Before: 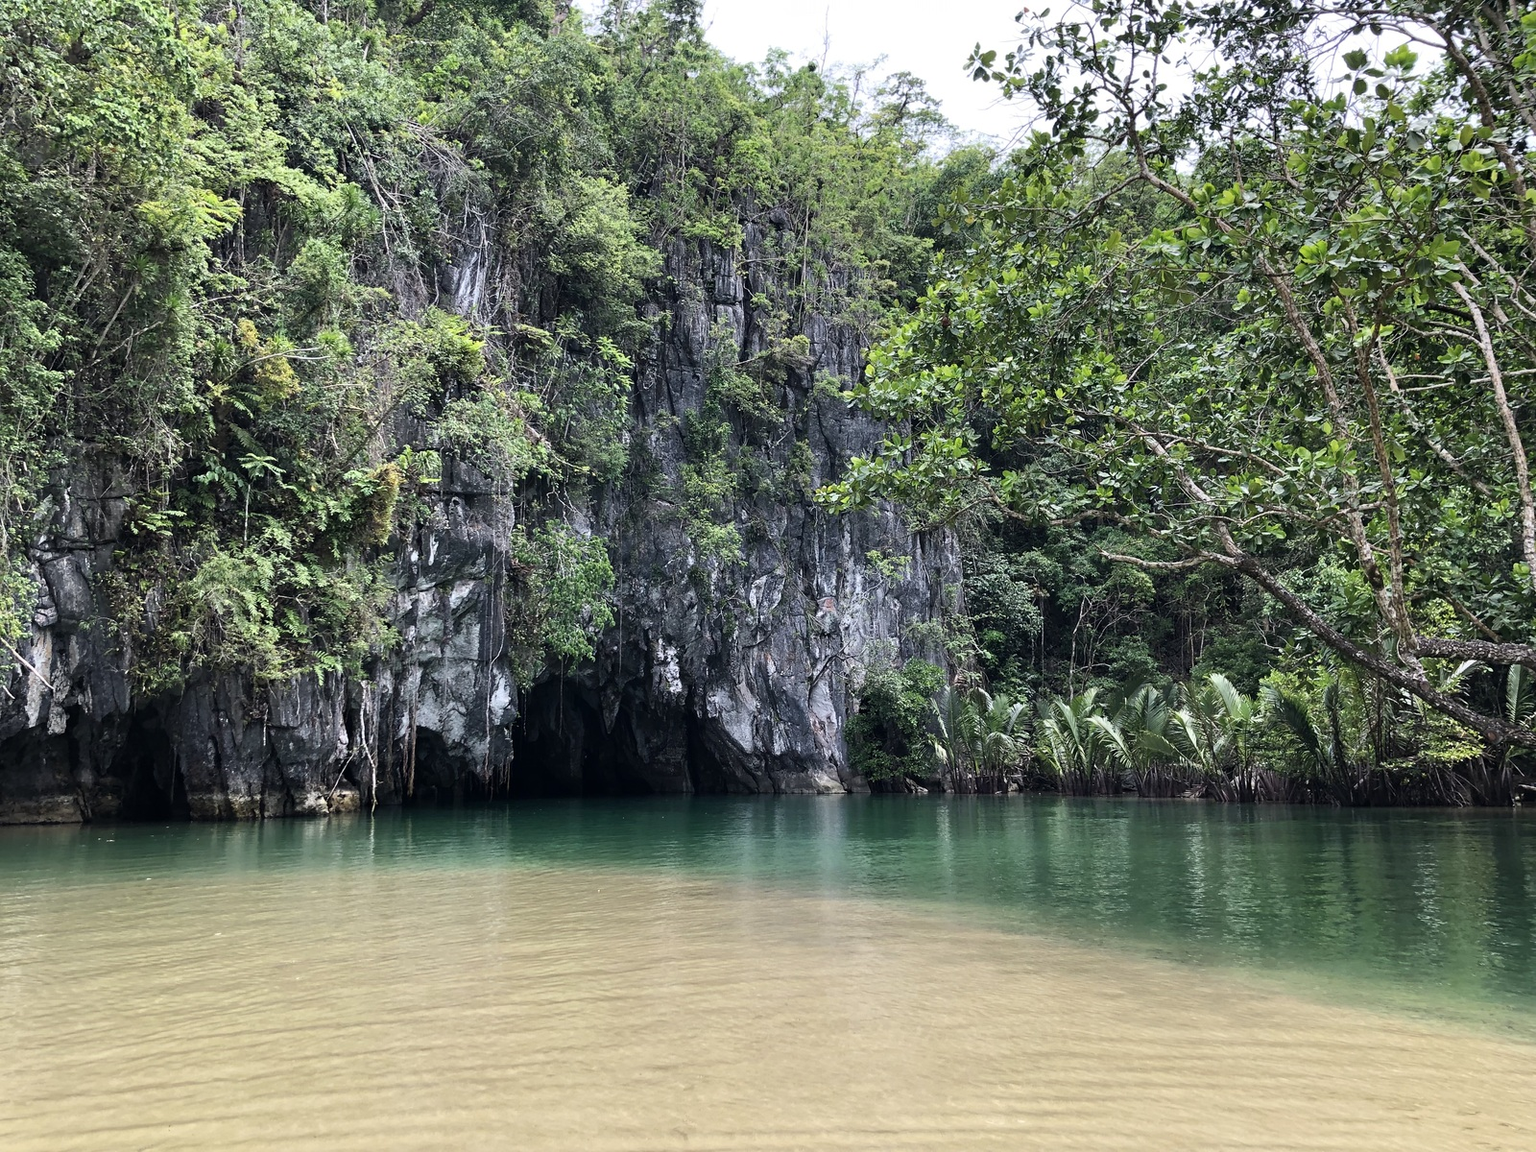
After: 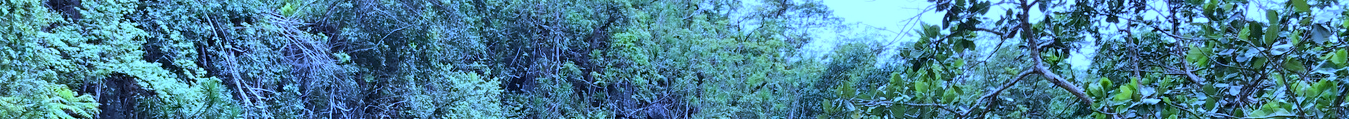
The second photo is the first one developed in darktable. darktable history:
white balance: red 0.766, blue 1.537
crop and rotate: left 9.644%, top 9.491%, right 6.021%, bottom 80.509%
